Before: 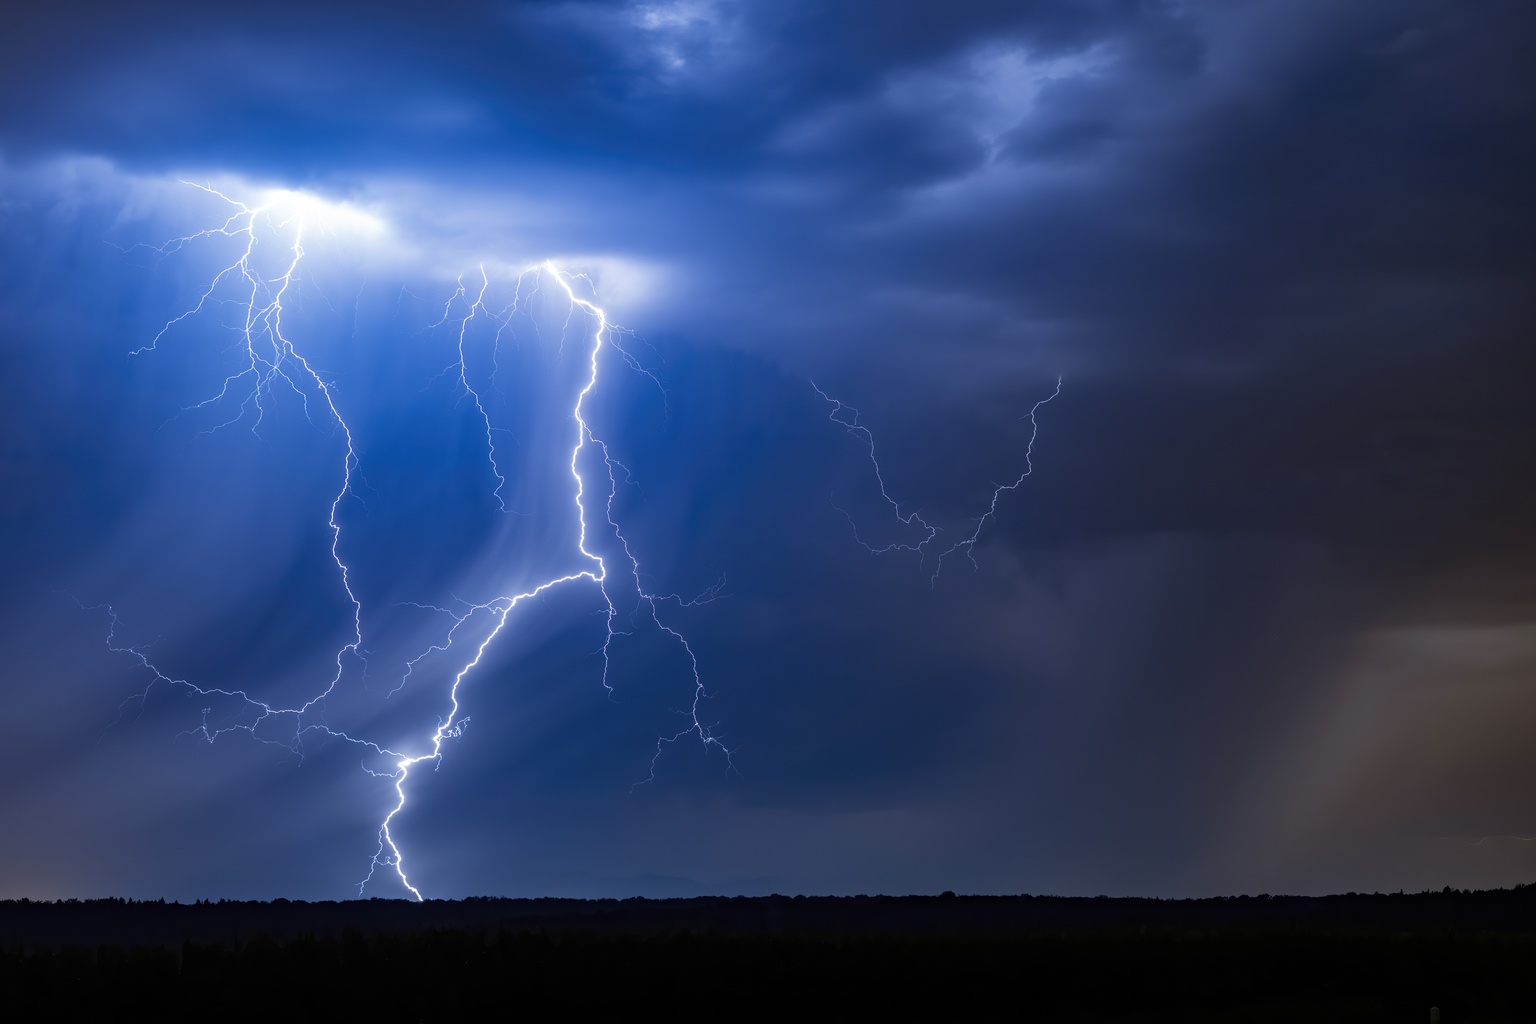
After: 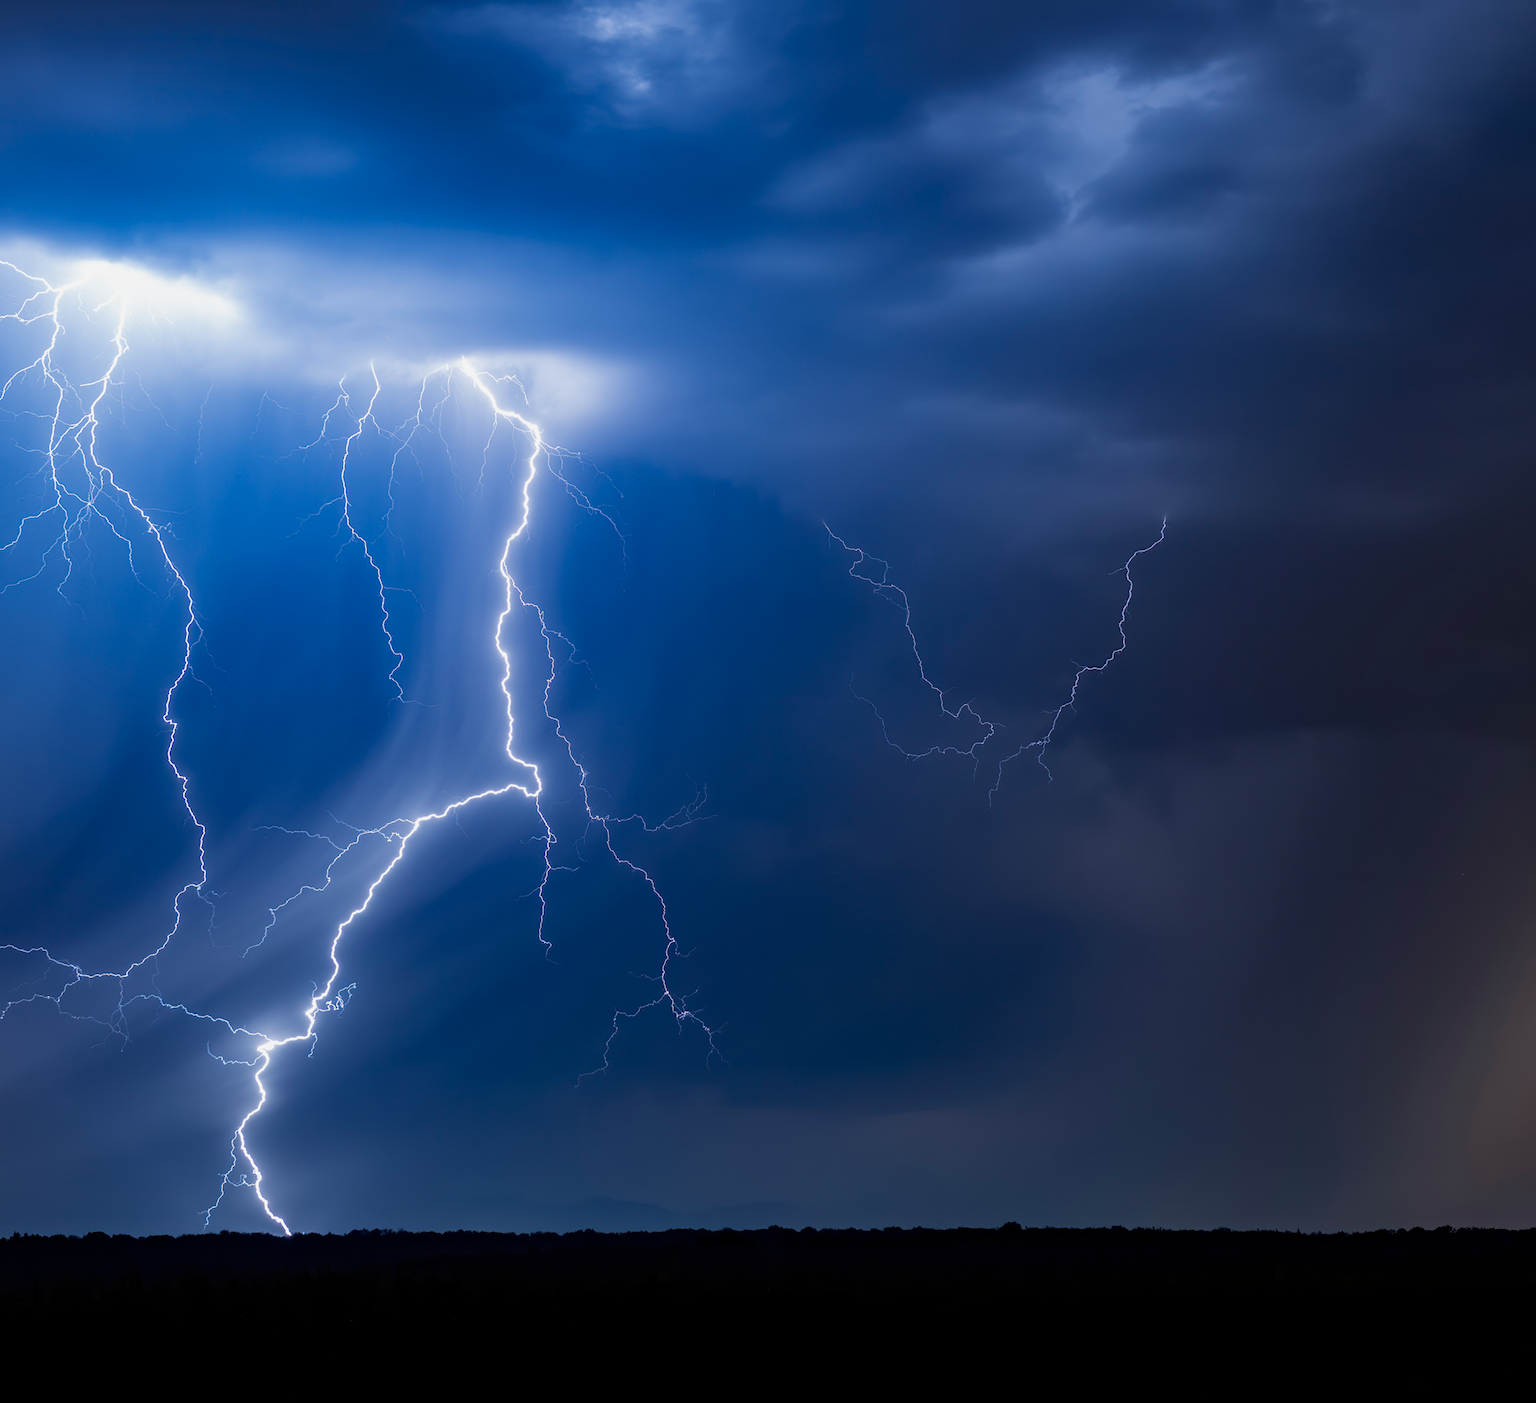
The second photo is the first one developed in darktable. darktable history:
crop: left 13.724%, right 13.337%
exposure: exposure 0.177 EV, compensate exposure bias true, compensate highlight preservation false
contrast brightness saturation: saturation -0.086
